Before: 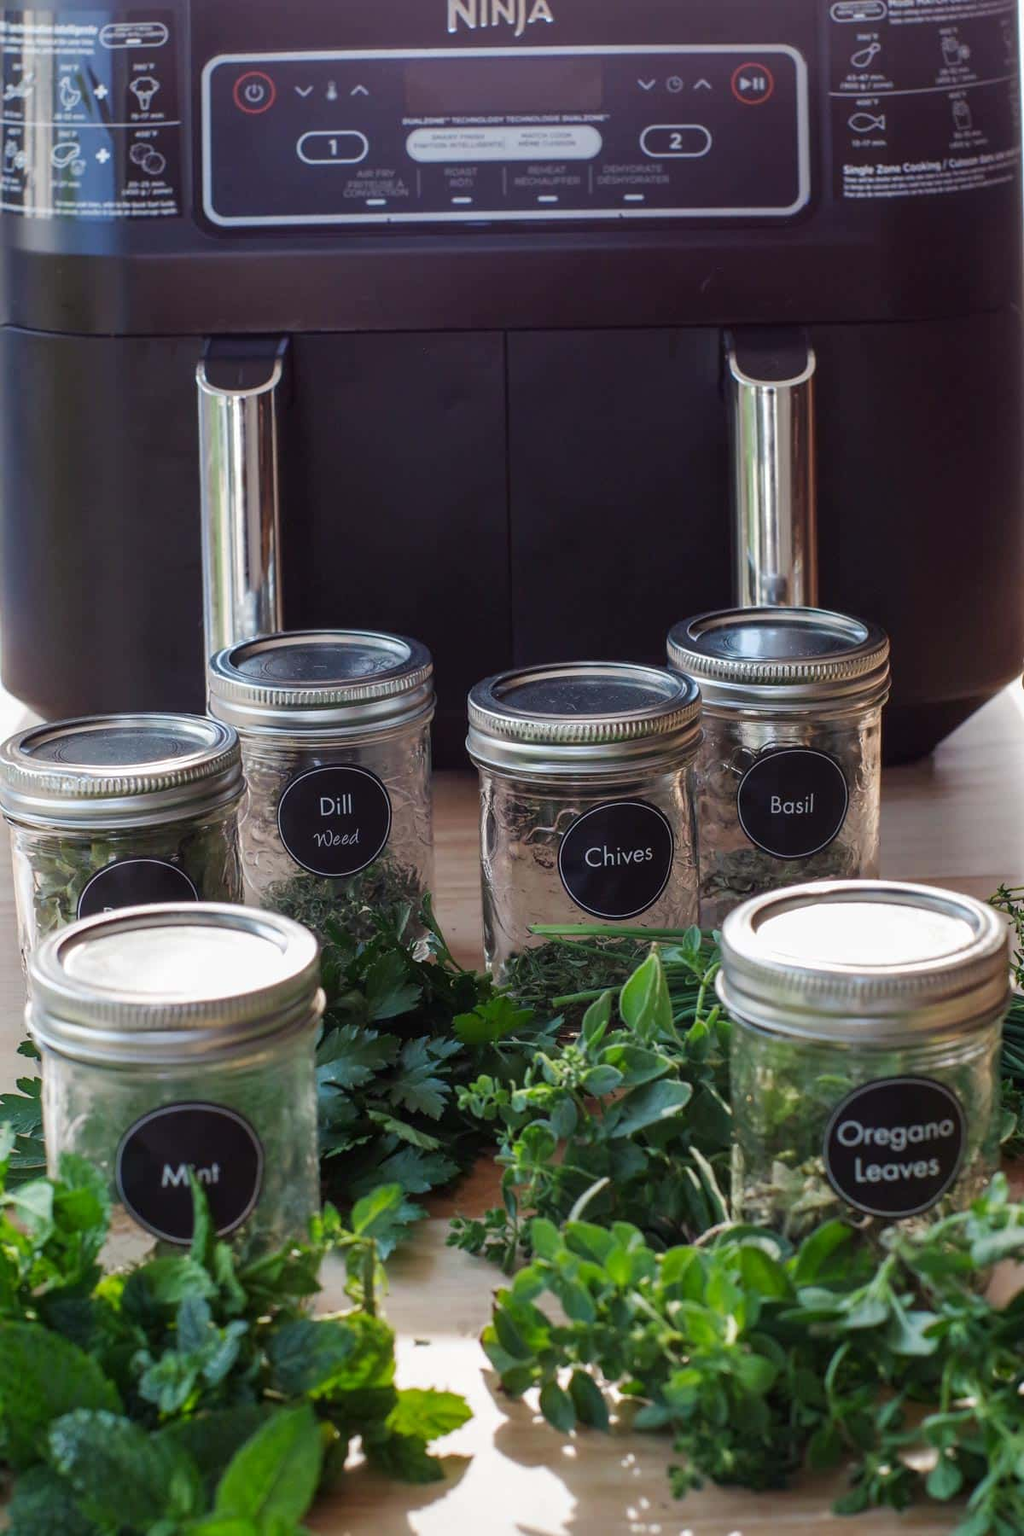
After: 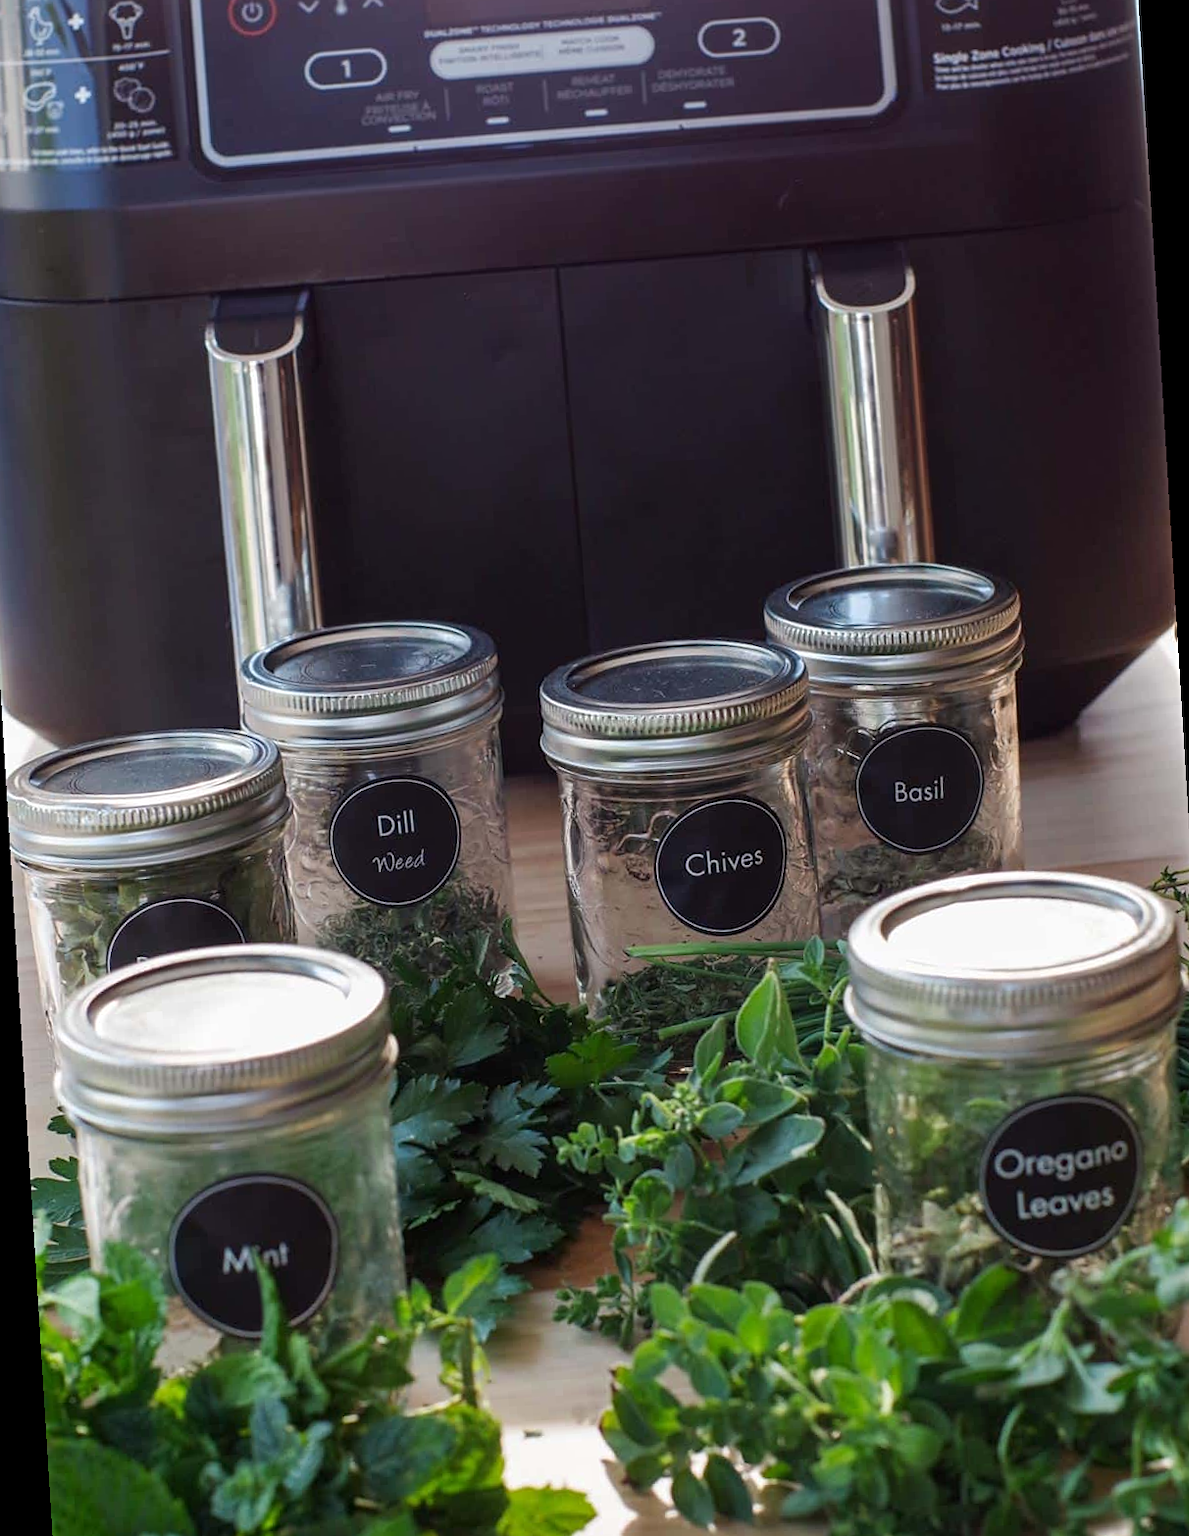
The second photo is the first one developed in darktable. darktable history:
rotate and perspective: rotation -3.52°, crop left 0.036, crop right 0.964, crop top 0.081, crop bottom 0.919
sharpen: amount 0.2
